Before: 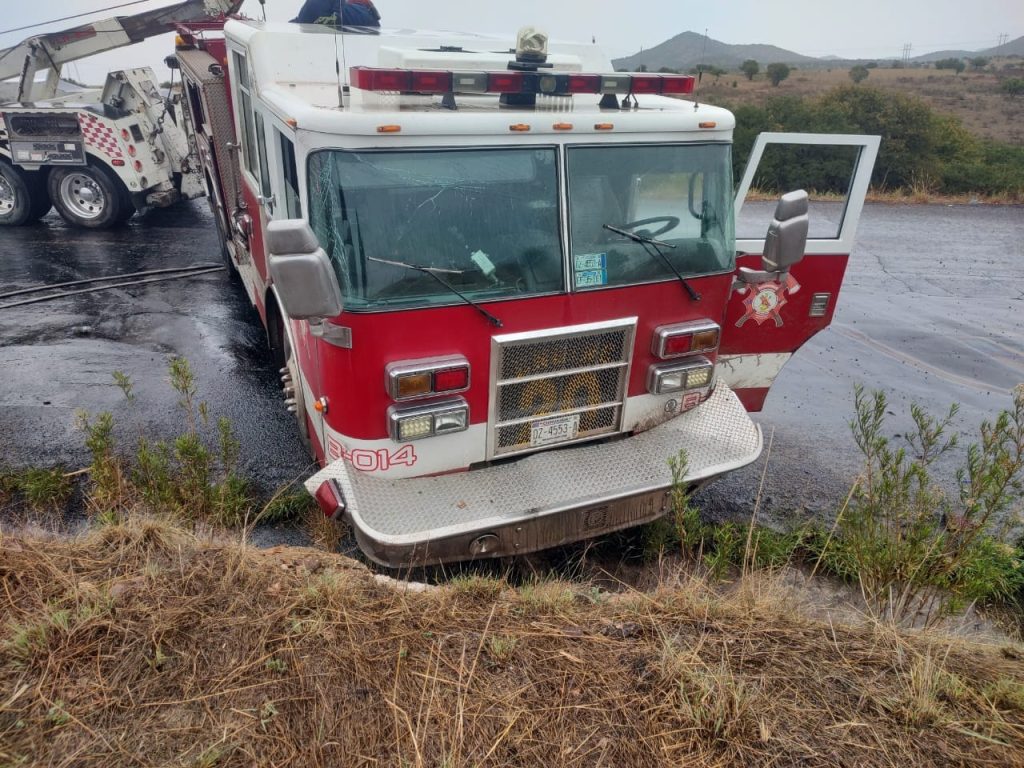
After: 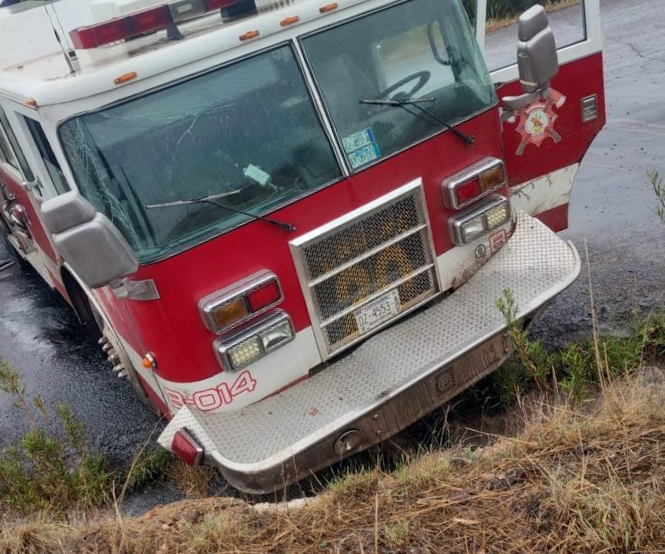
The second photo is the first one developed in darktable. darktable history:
crop and rotate: angle 18.49°, left 6.767%, right 4.135%, bottom 1.064%
